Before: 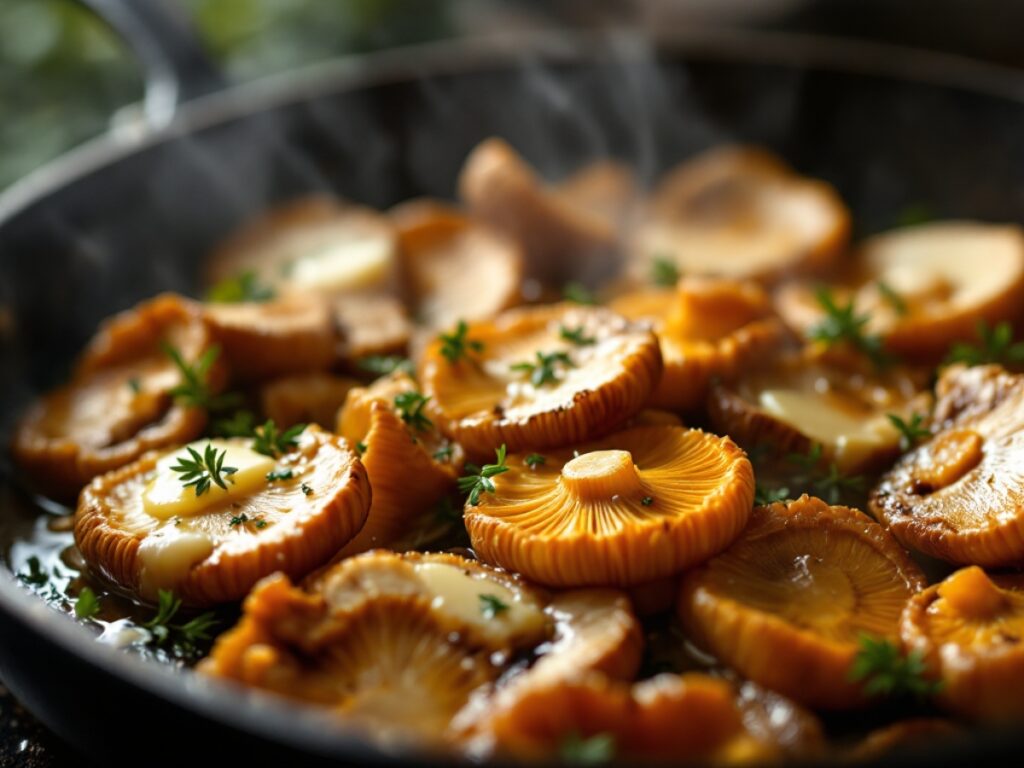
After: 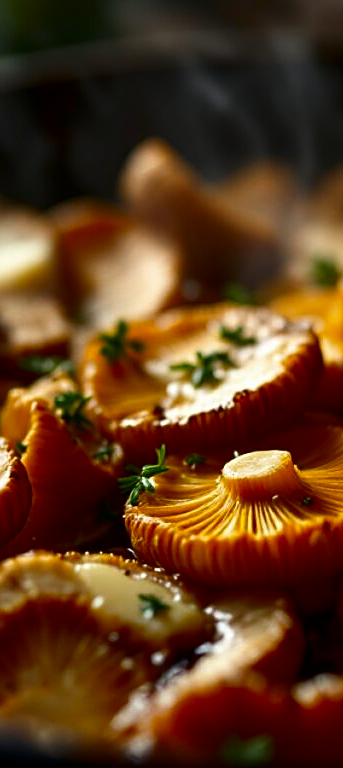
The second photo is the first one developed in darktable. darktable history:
contrast brightness saturation: contrast 0.105, brightness -0.274, saturation 0.135
crop: left 33.251%, right 33.214%
sharpen: on, module defaults
